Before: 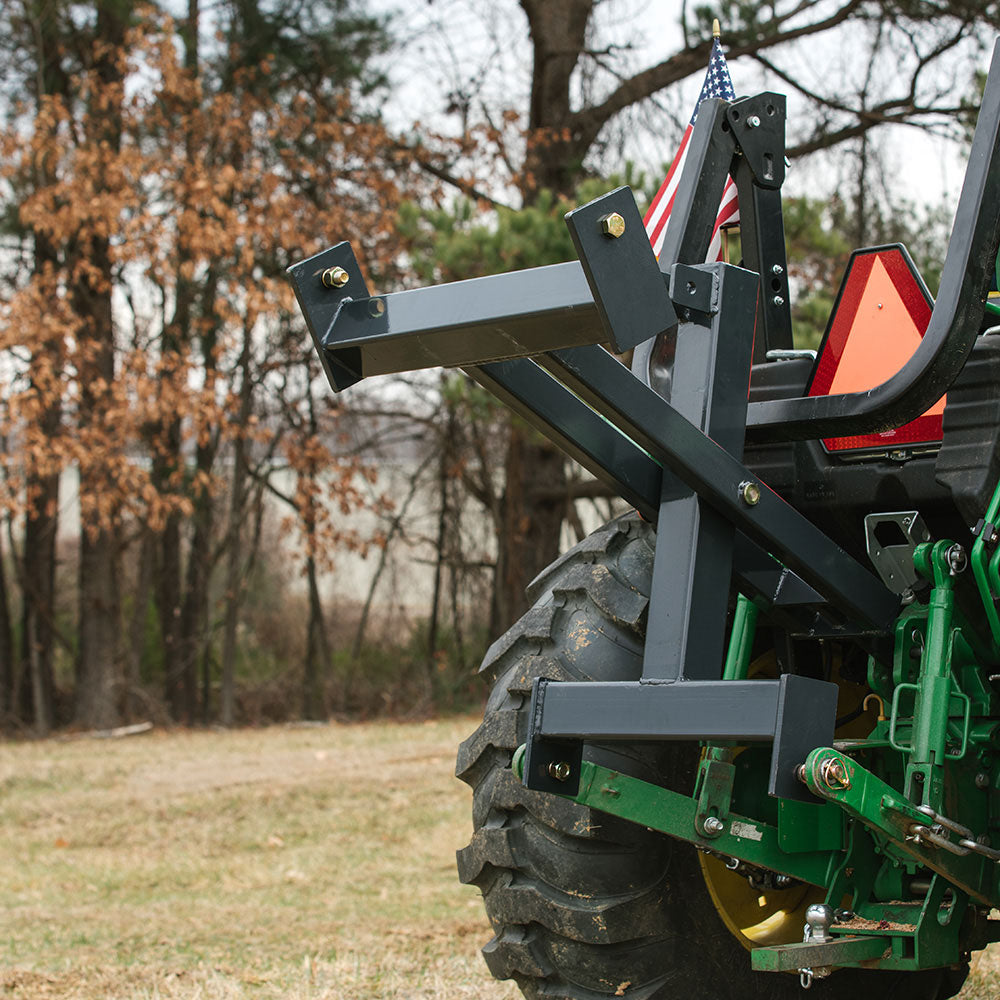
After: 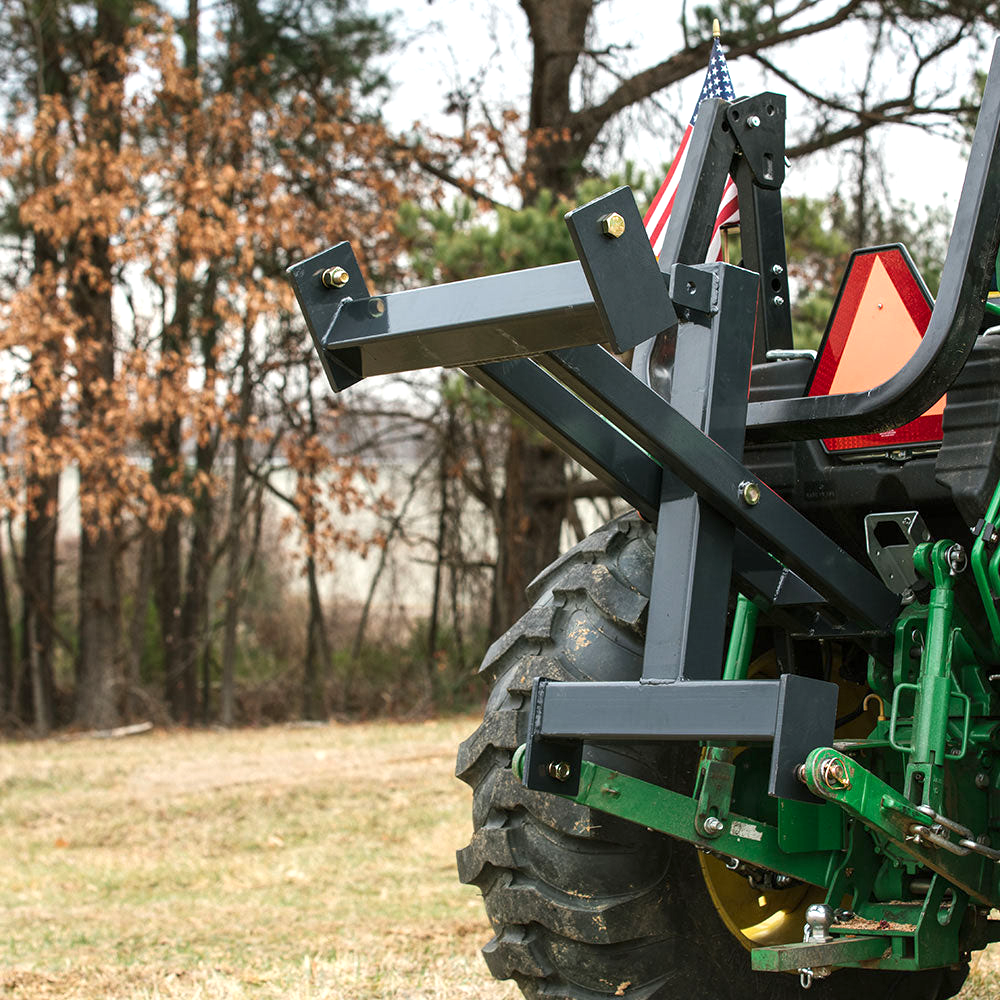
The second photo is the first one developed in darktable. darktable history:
exposure: exposure 0.405 EV, compensate highlight preservation false
contrast brightness saturation: contrast 0.076, saturation 0.02
local contrast: highlights 104%, shadows 101%, detail 119%, midtone range 0.2
